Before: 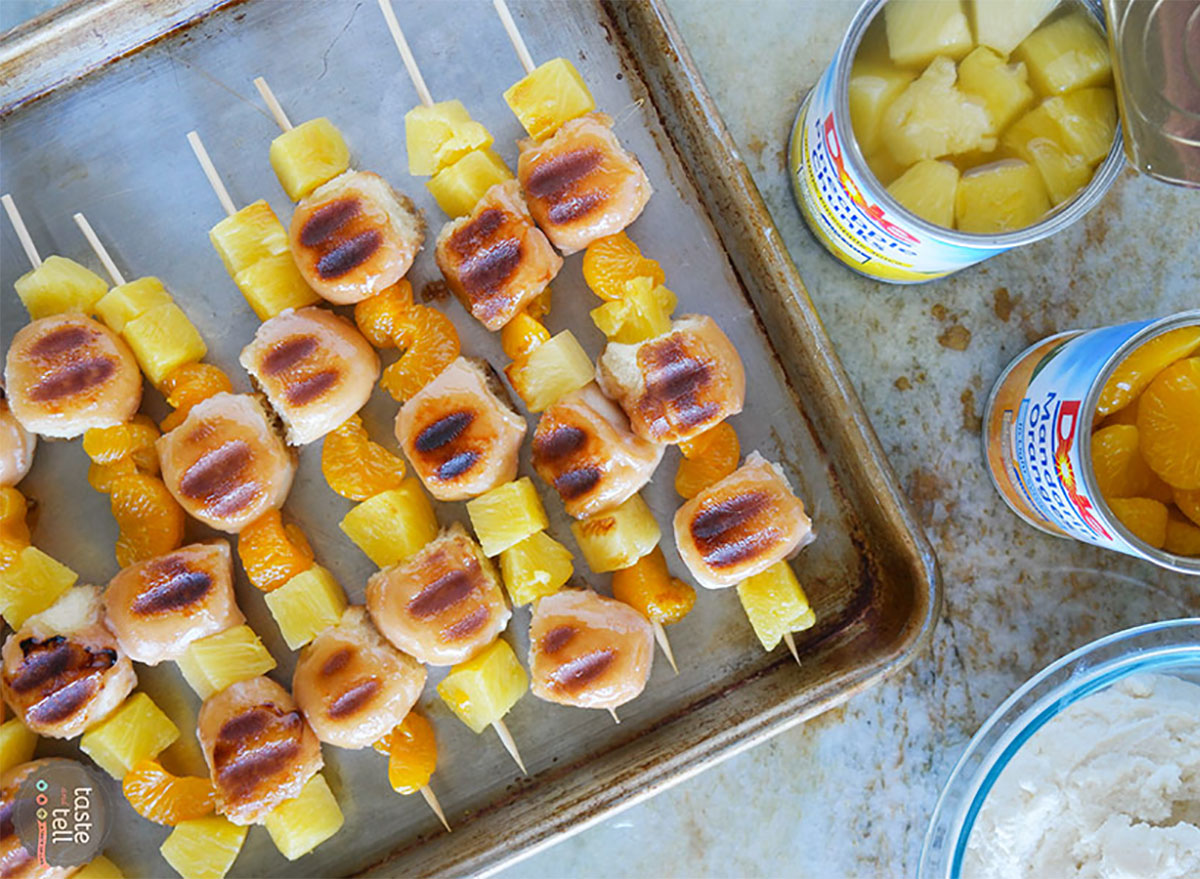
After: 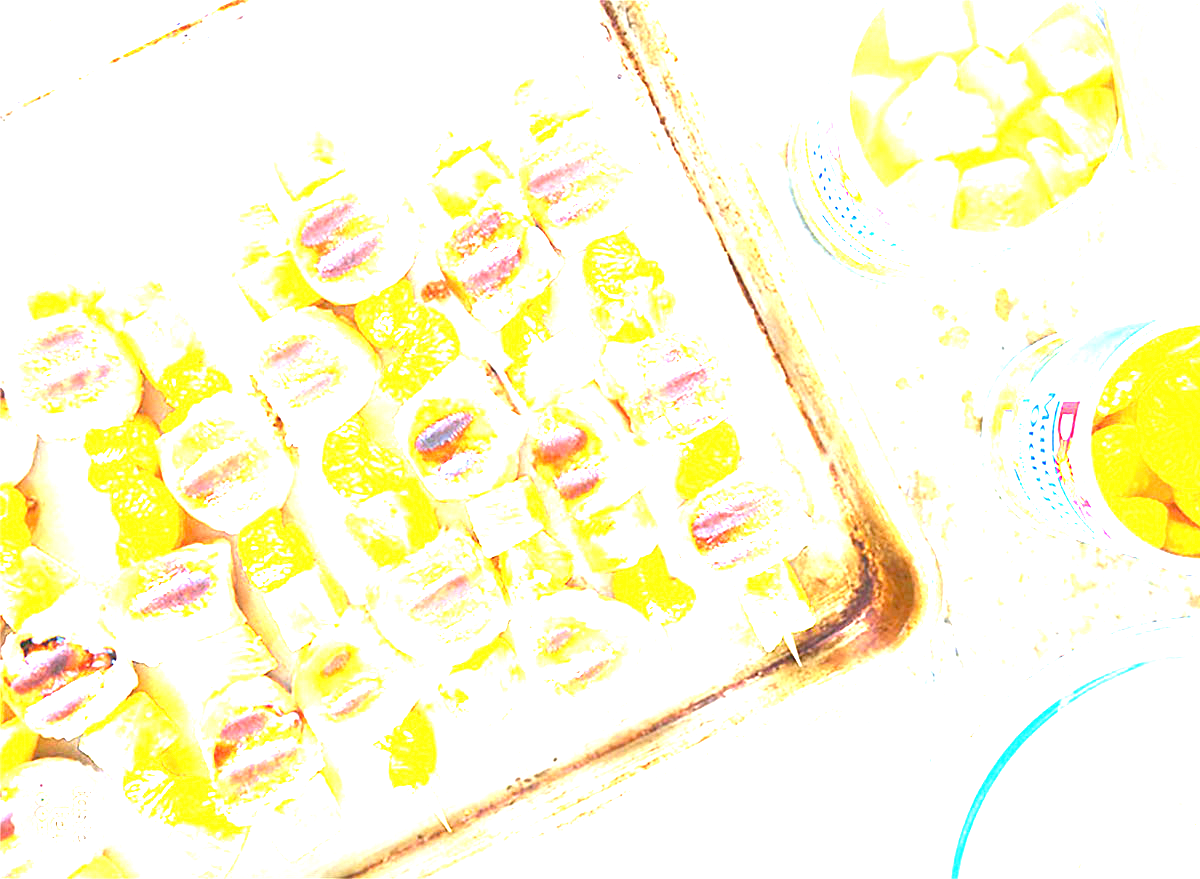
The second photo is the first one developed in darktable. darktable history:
exposure: black level correction 0, exposure 3.962 EV, compensate exposure bias true, compensate highlight preservation false
